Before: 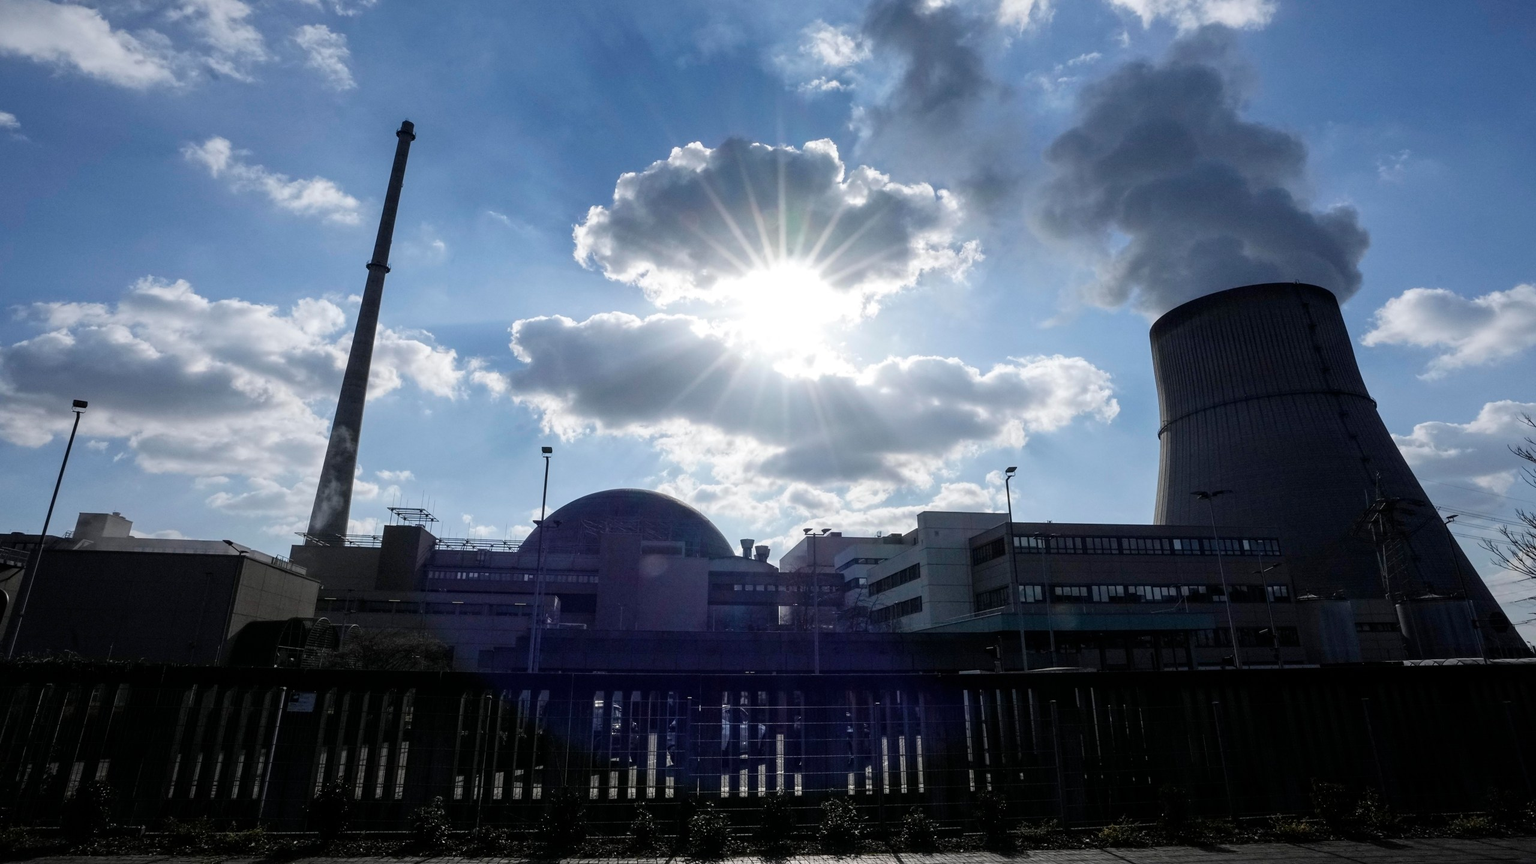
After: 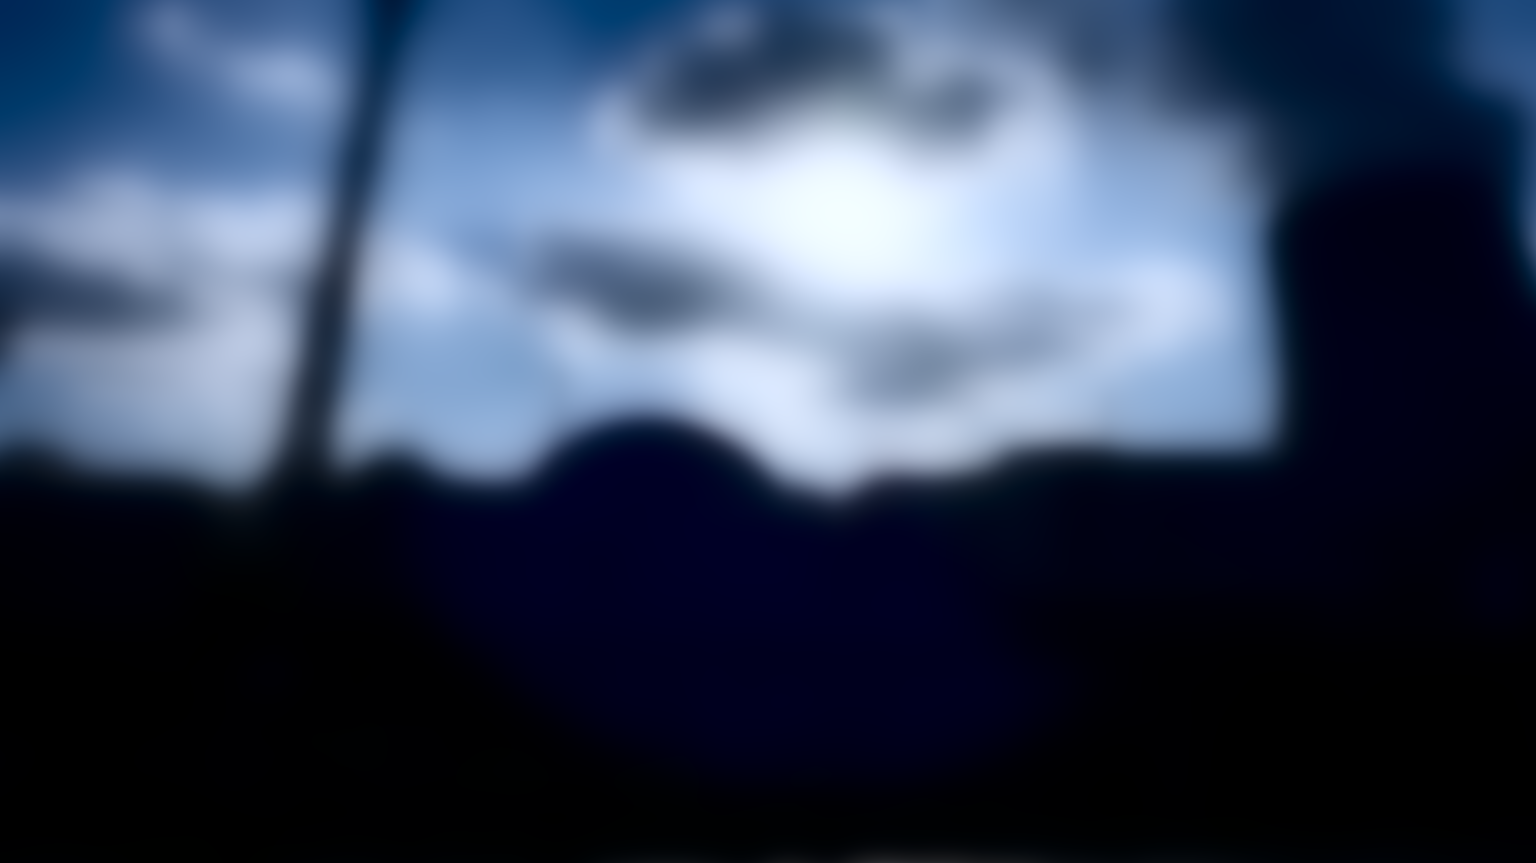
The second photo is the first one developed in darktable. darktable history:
white balance: red 0.954, blue 1.079
crop and rotate: left 4.842%, top 15.51%, right 10.668%
lowpass: radius 31.92, contrast 1.72, brightness -0.98, saturation 0.94
